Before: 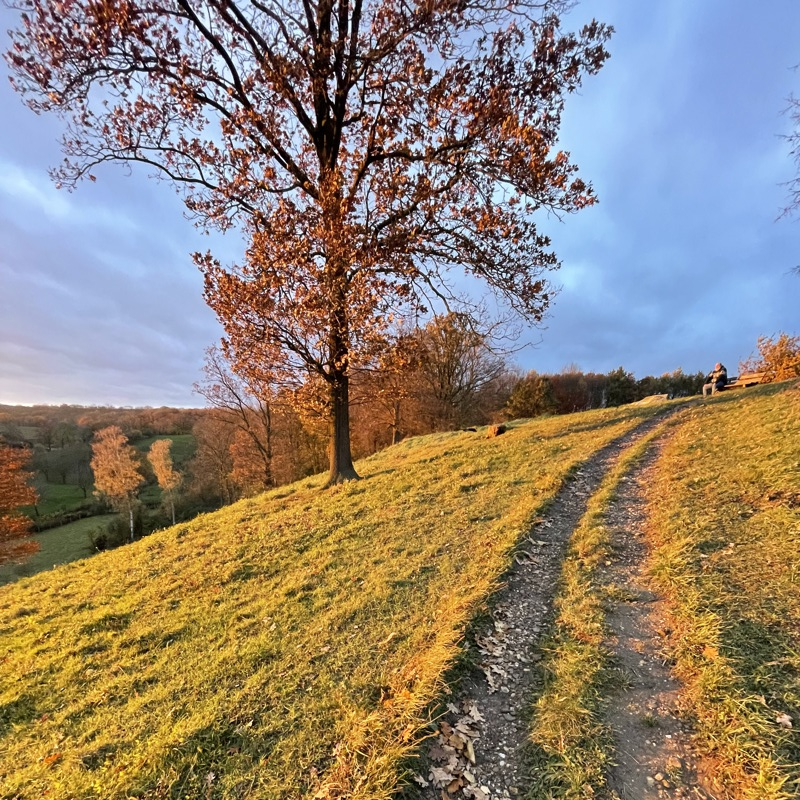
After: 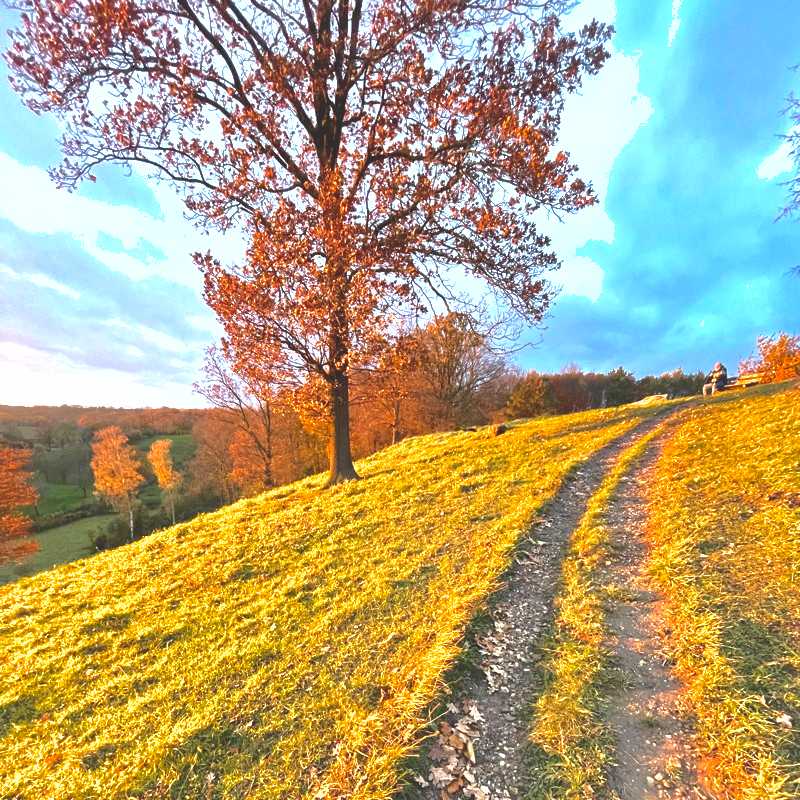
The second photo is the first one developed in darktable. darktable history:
shadows and highlights: shadows 60.63, highlights -59.82
exposure: black level correction -0.005, exposure 1 EV, compensate highlight preservation false
